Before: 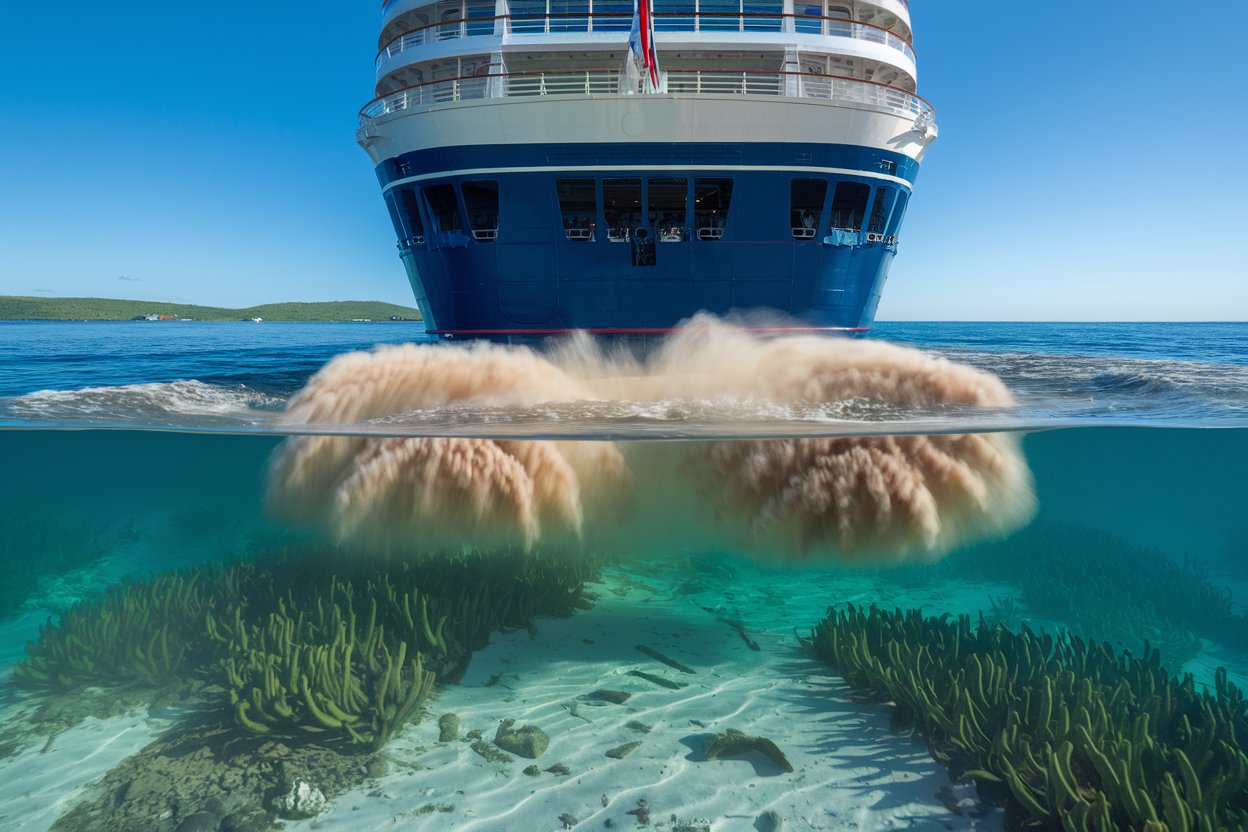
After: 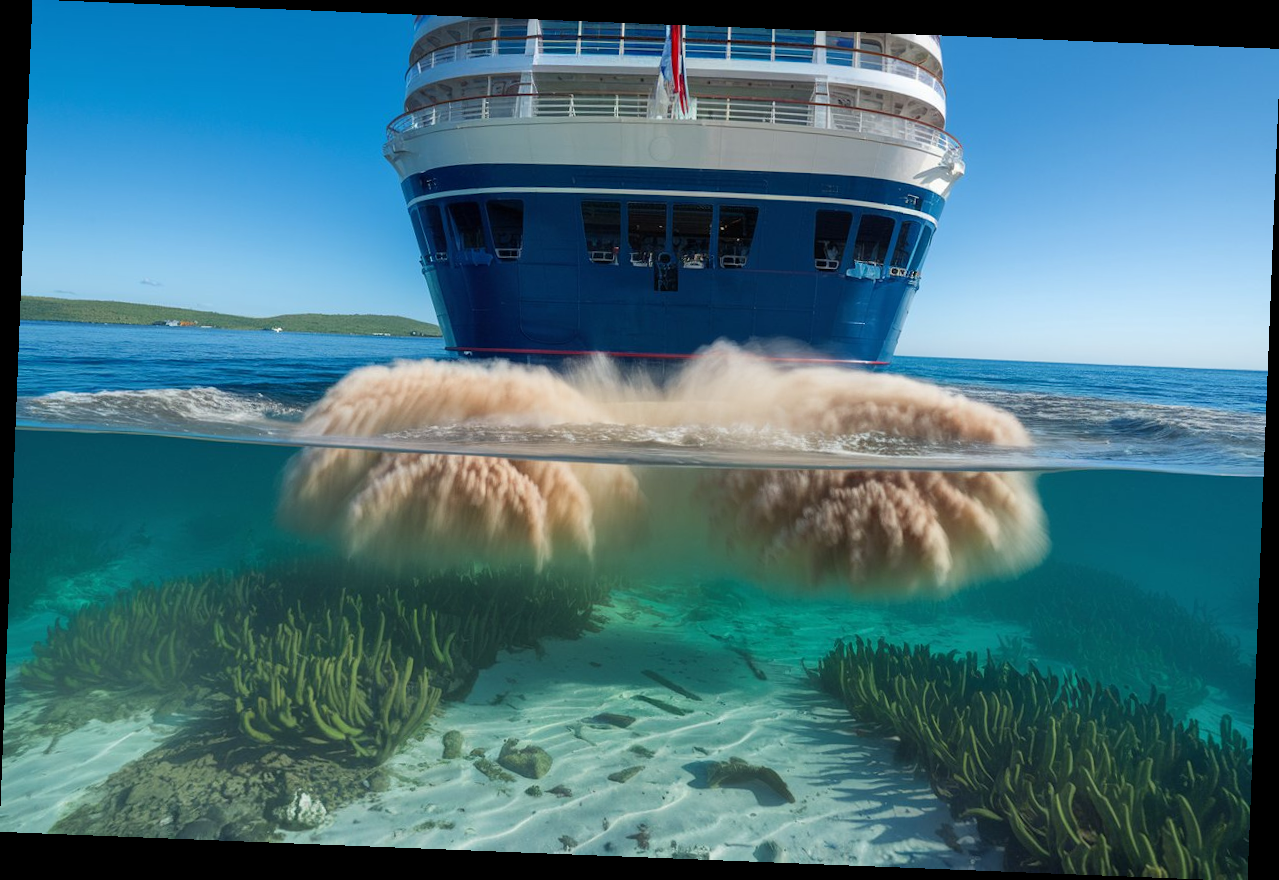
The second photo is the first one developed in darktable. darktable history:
white balance: emerald 1
rotate and perspective: rotation 2.27°, automatic cropping off
